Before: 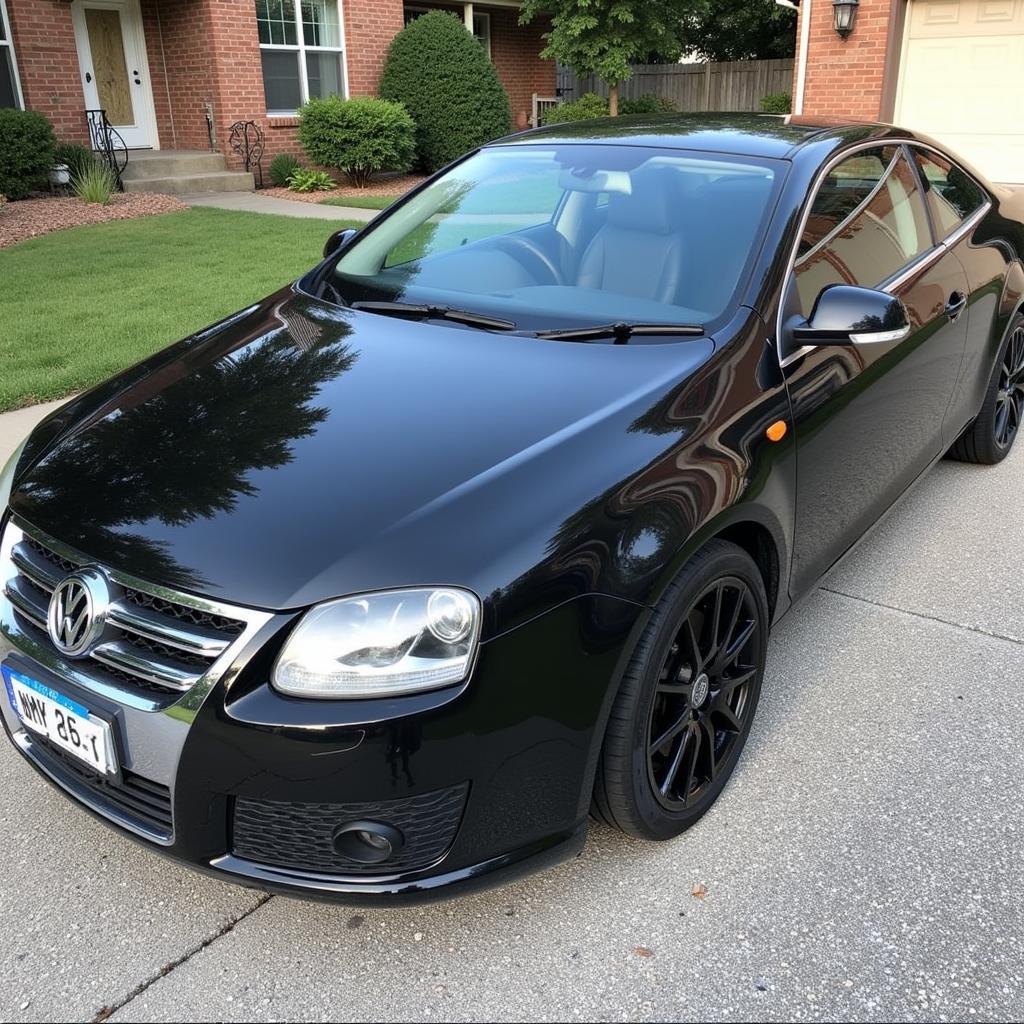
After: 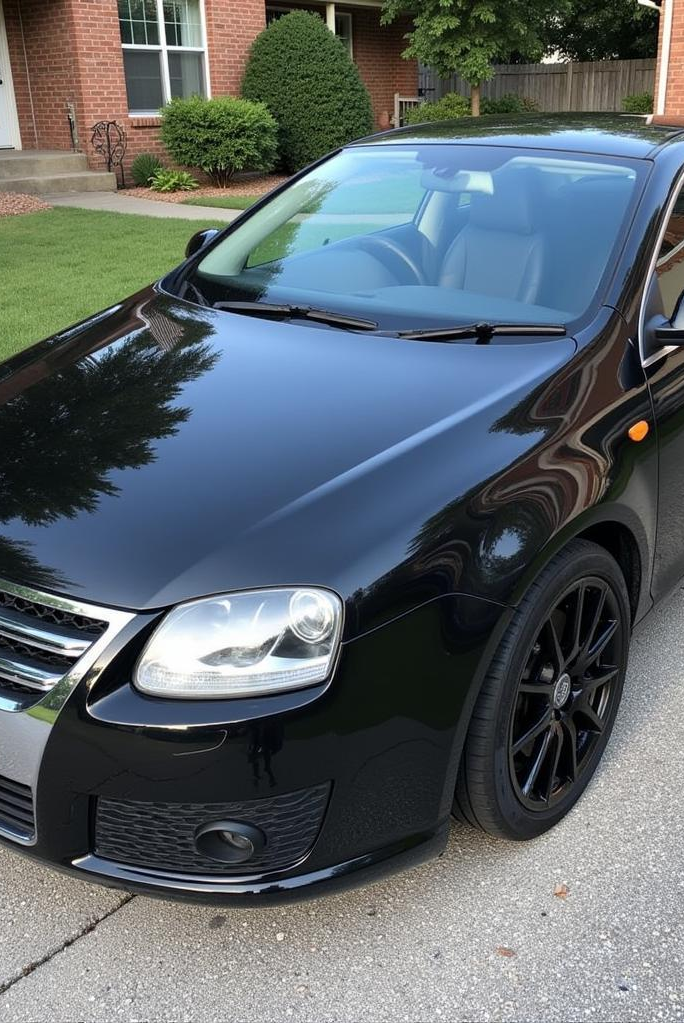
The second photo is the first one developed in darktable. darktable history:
crop and rotate: left 13.518%, right 19.642%
